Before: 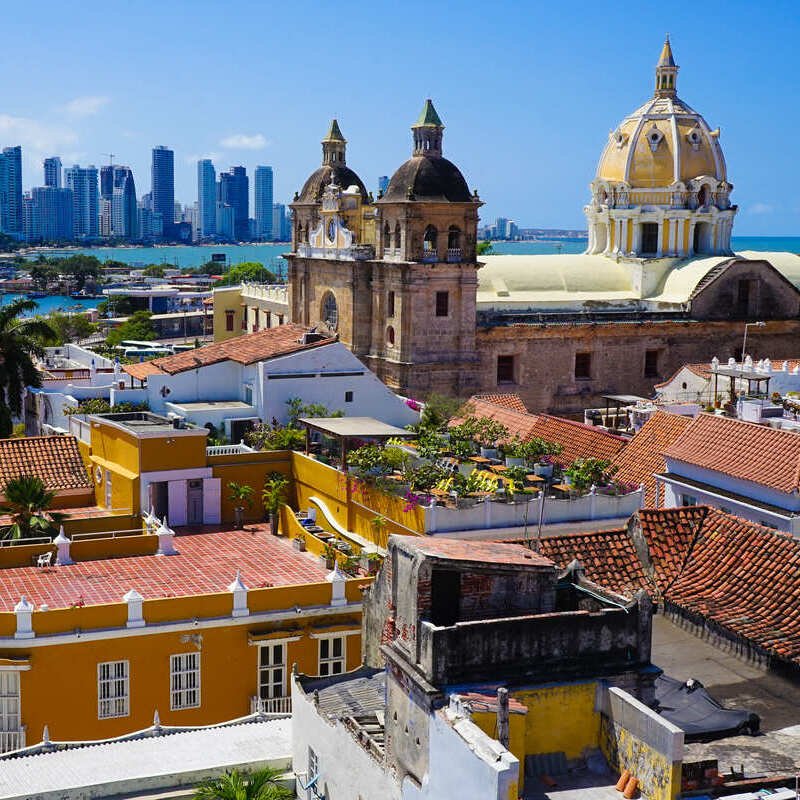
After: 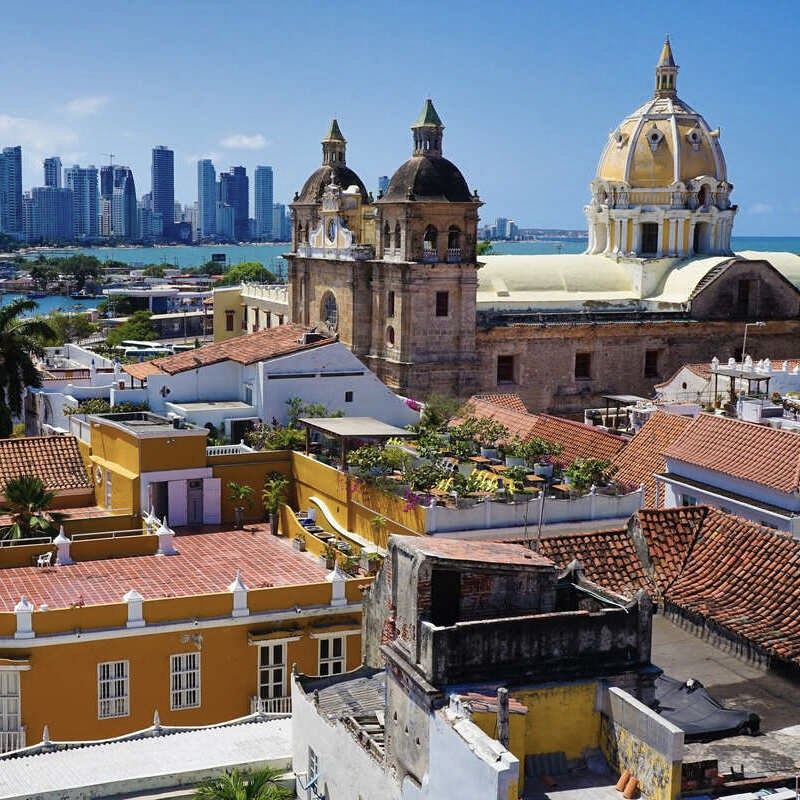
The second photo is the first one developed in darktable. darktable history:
shadows and highlights: shadows 30.63, highlights -63.22, shadows color adjustment 98%, highlights color adjustment 58.61%, soften with gaussian
color correction: saturation 0.8
base curve: preserve colors none
tone equalizer: on, module defaults
